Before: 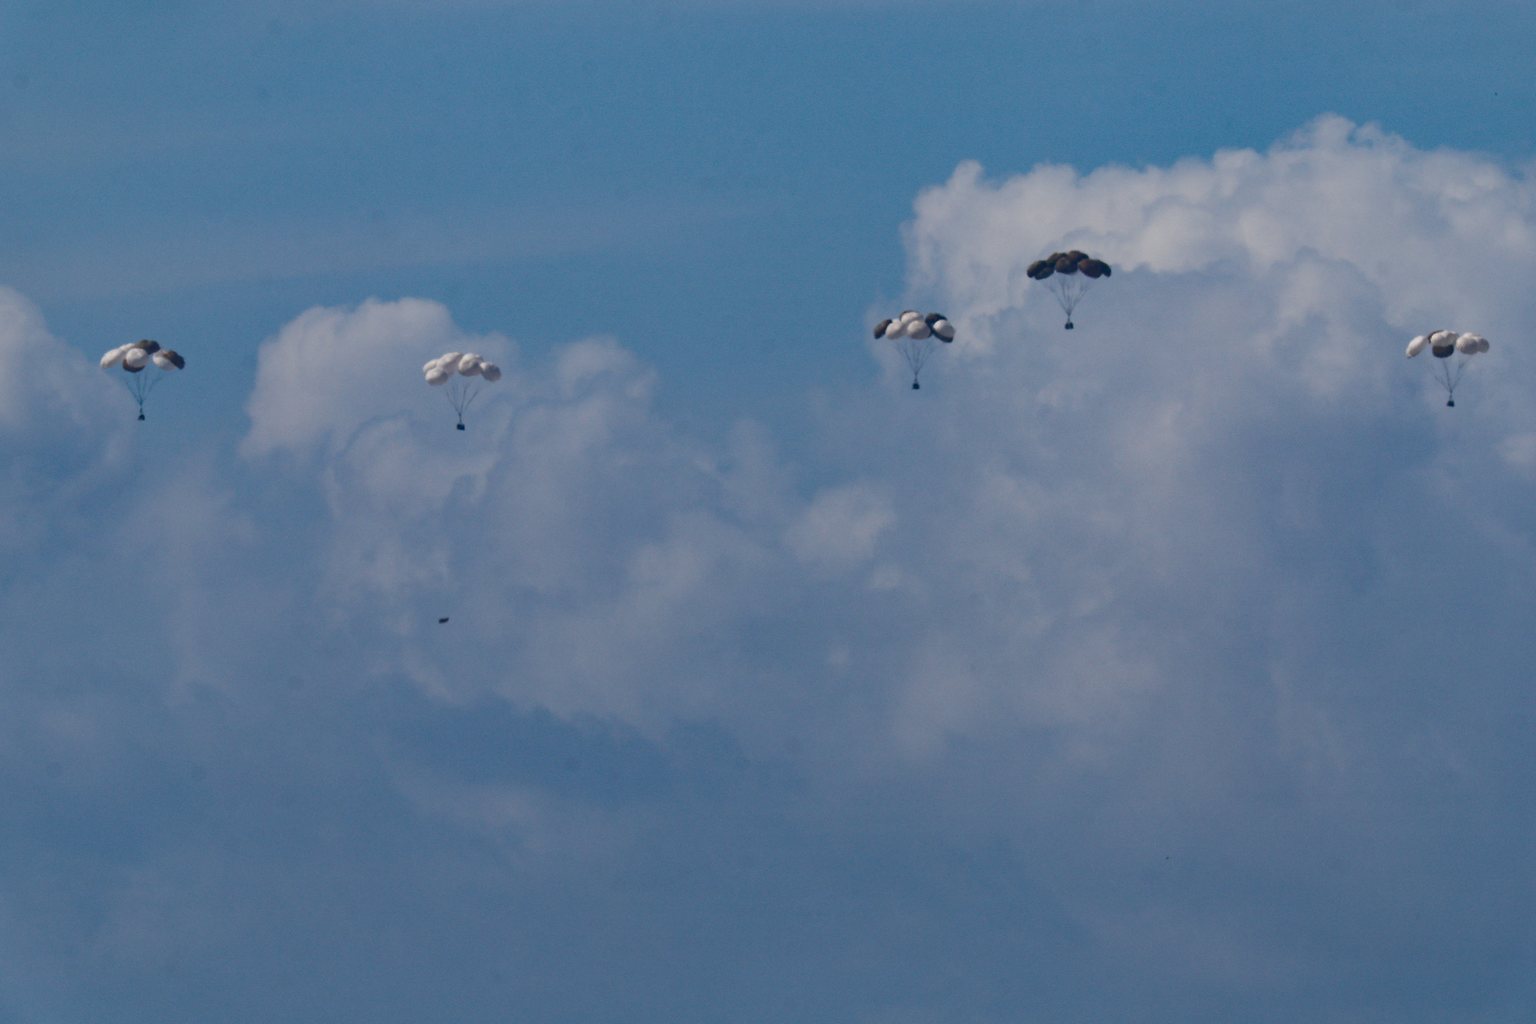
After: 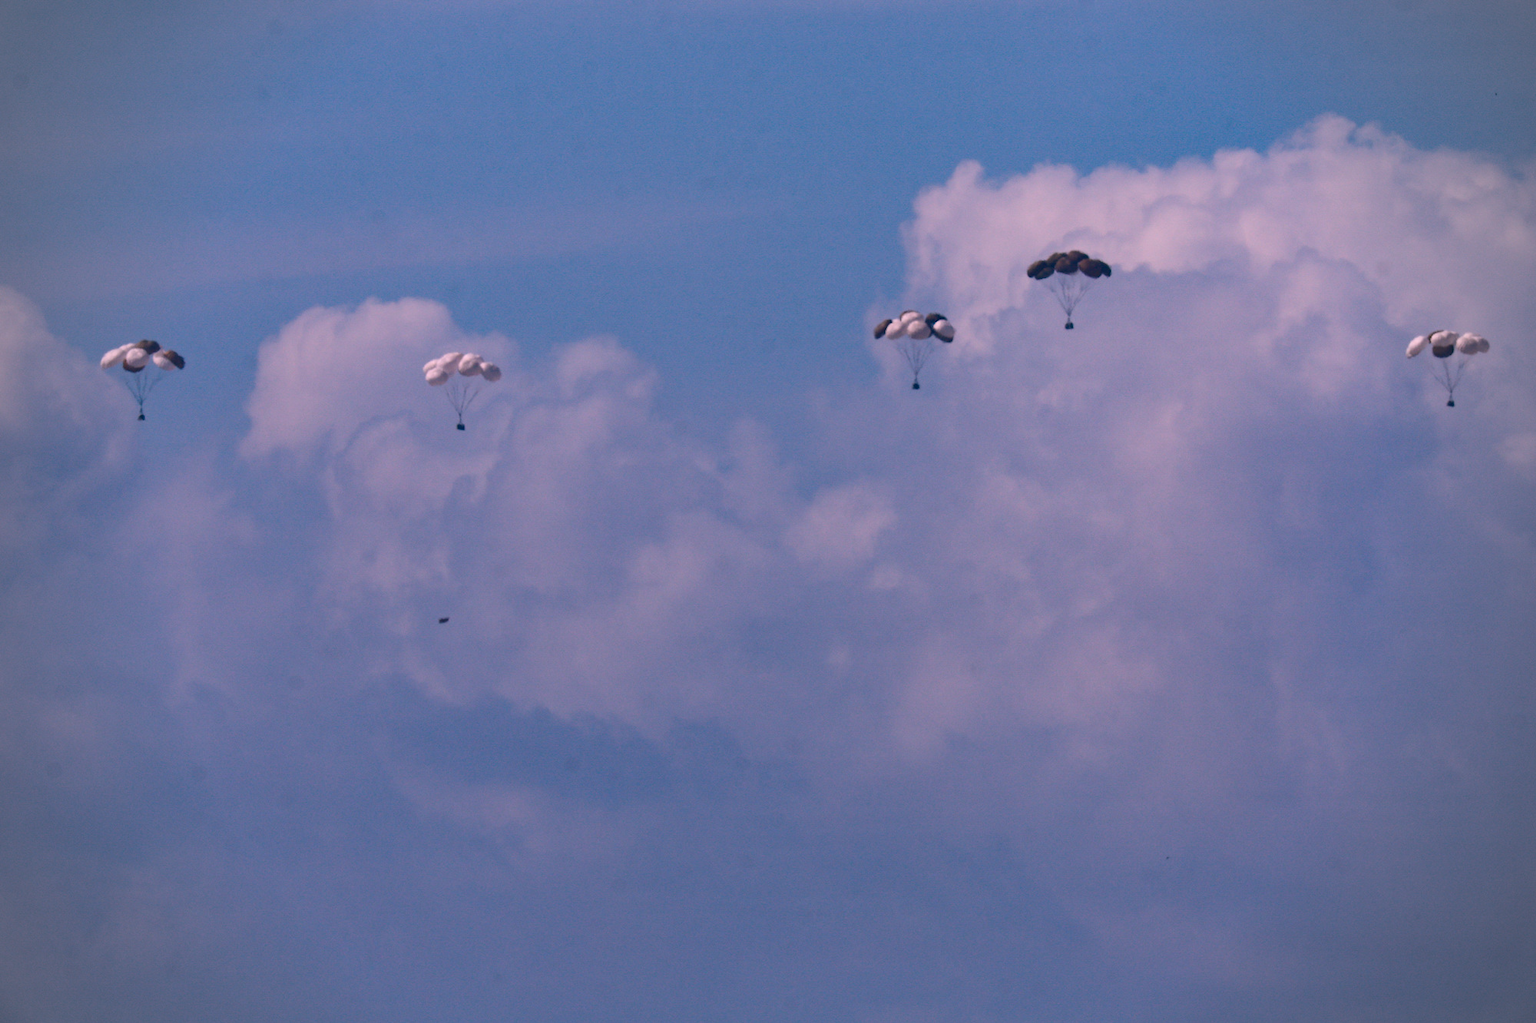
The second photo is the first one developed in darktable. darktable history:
vignetting: unbound false
white balance: red 1.188, blue 1.11
